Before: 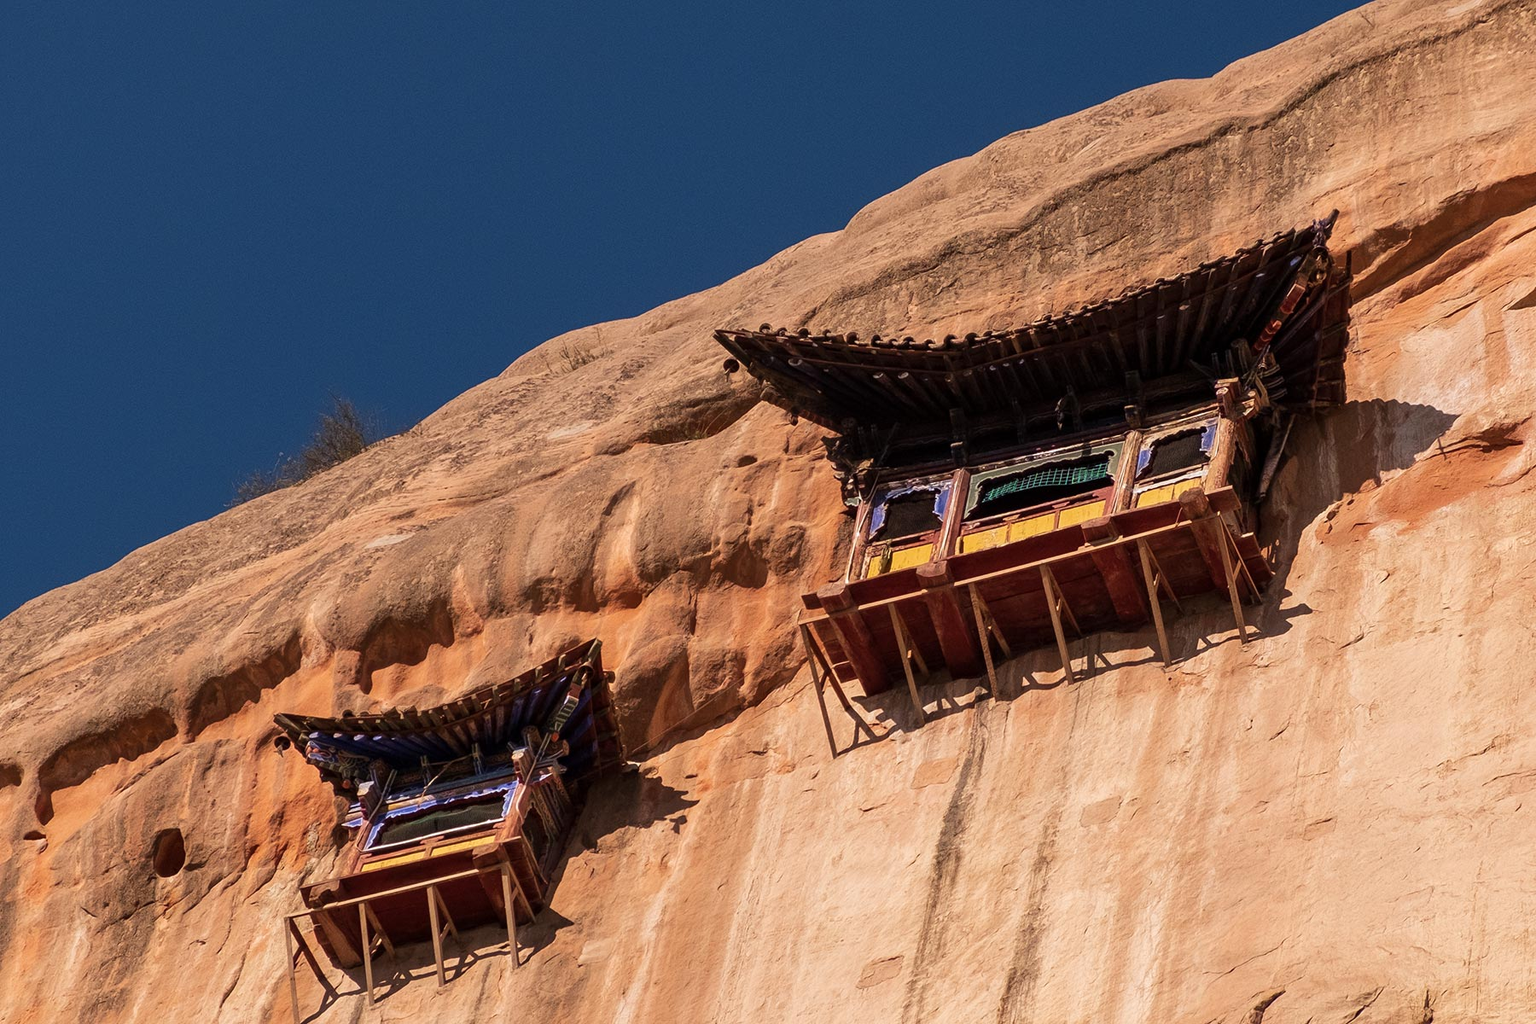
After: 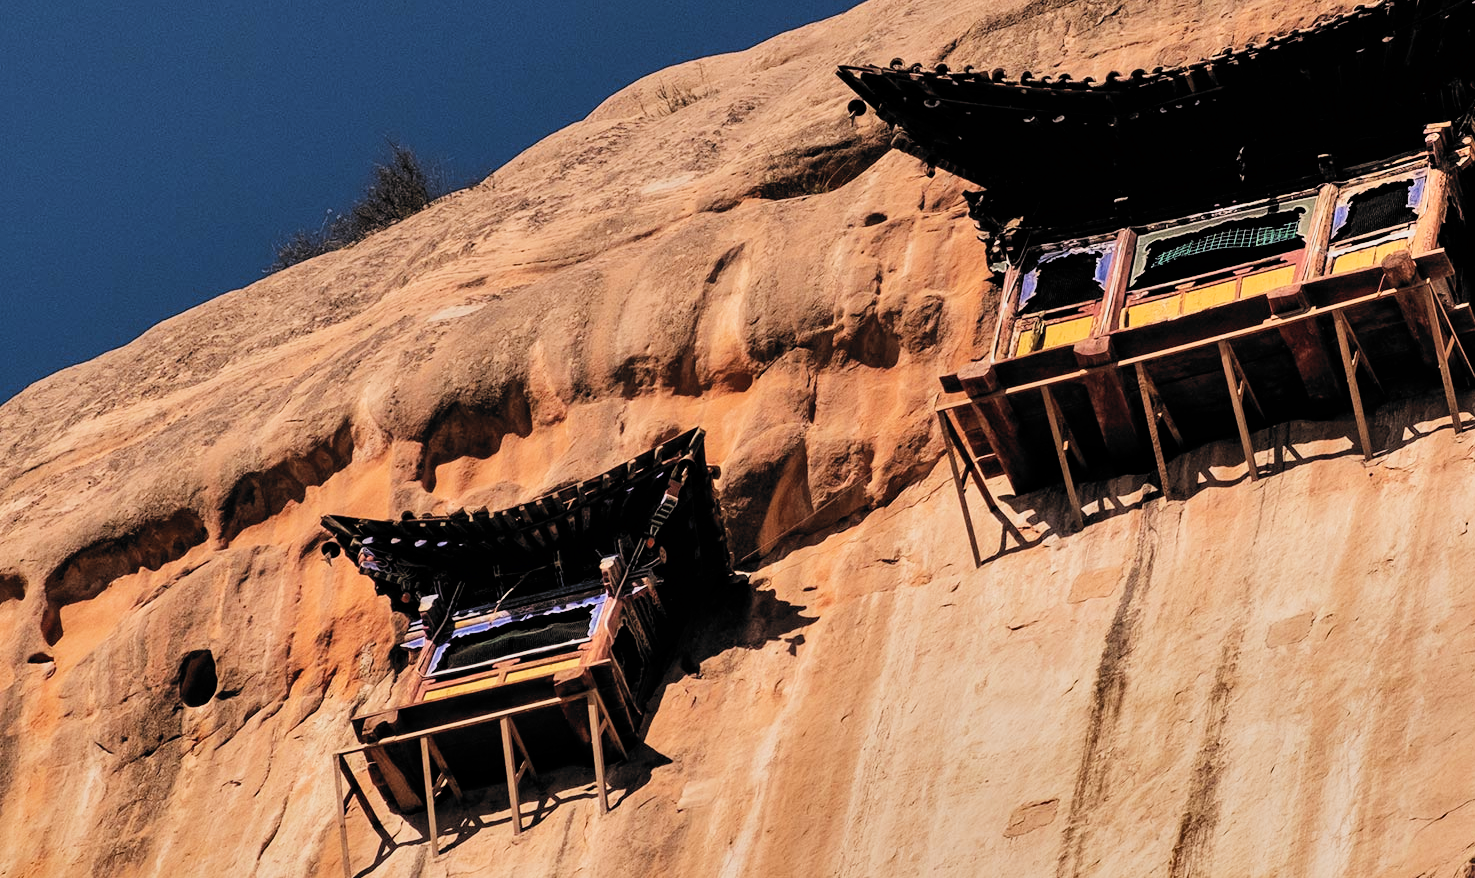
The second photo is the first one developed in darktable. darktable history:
shadows and highlights: shadows 39.92, highlights -55.8, low approximation 0.01, soften with gaussian
filmic rgb: black relative exposure -5.1 EV, white relative exposure 3.99 EV, hardness 2.88, contrast 1.301, highlights saturation mix -29.03%, color science v6 (2022)
crop: top 26.818%, right 18.005%
tone curve: curves: ch0 [(0, 0) (0.765, 0.816) (1, 1)]; ch1 [(0, 0) (0.425, 0.464) (0.5, 0.5) (0.531, 0.522) (0.588, 0.575) (0.994, 0.939)]; ch2 [(0, 0) (0.398, 0.435) (0.455, 0.481) (0.501, 0.504) (0.529, 0.544) (0.584, 0.585) (1, 0.911)], preserve colors none
